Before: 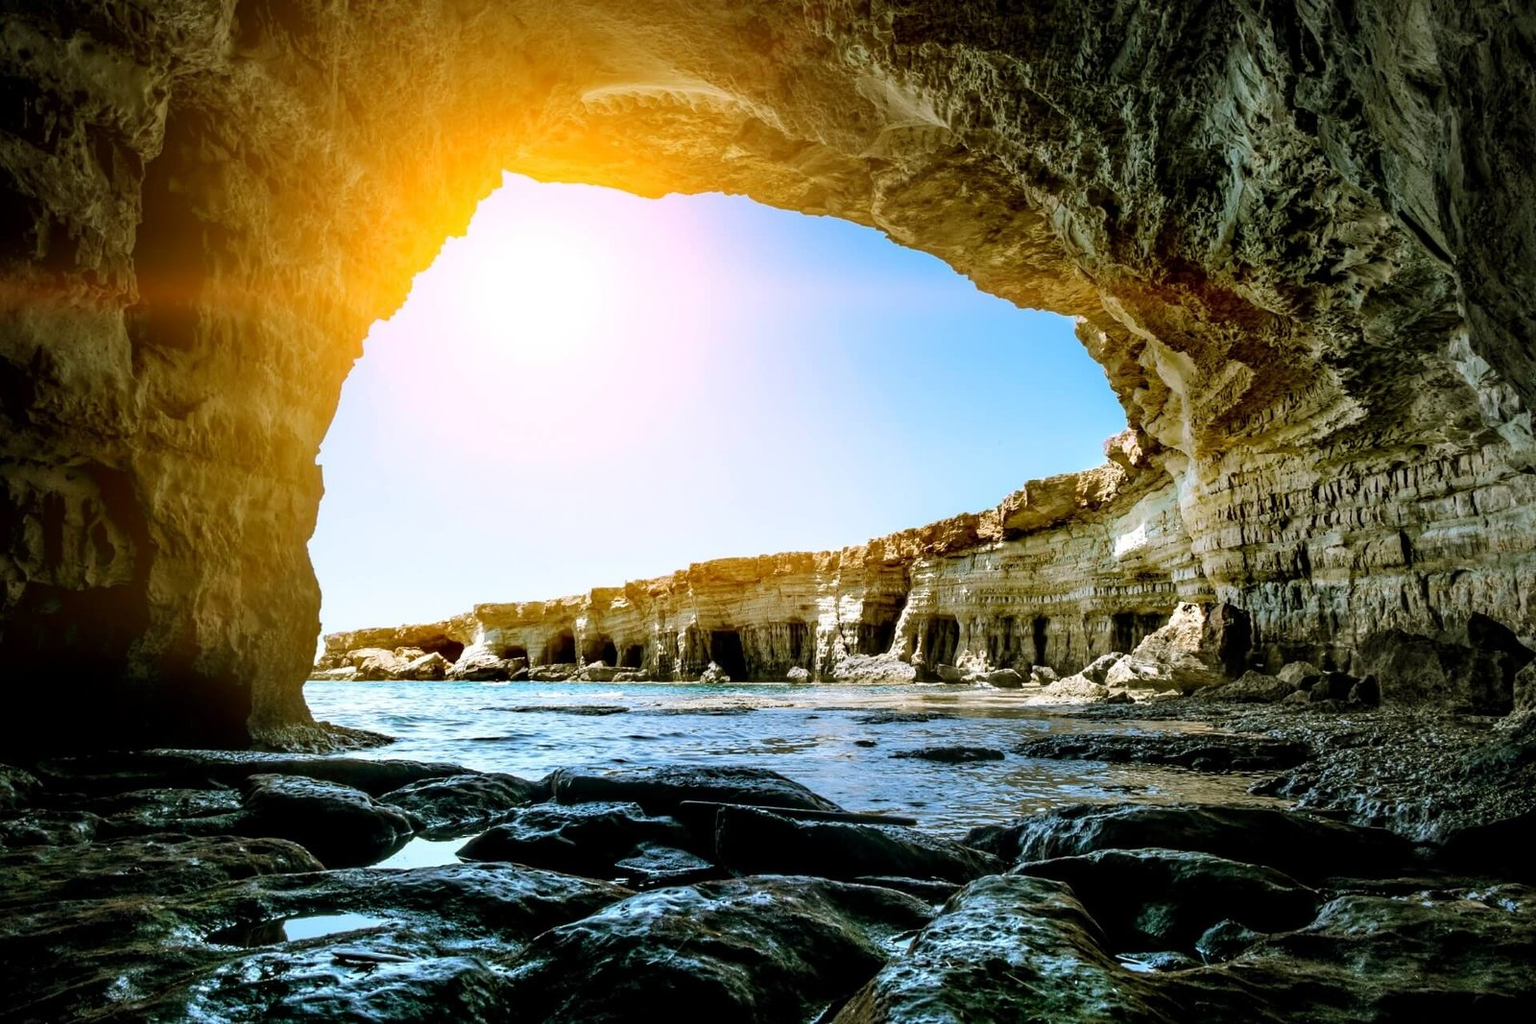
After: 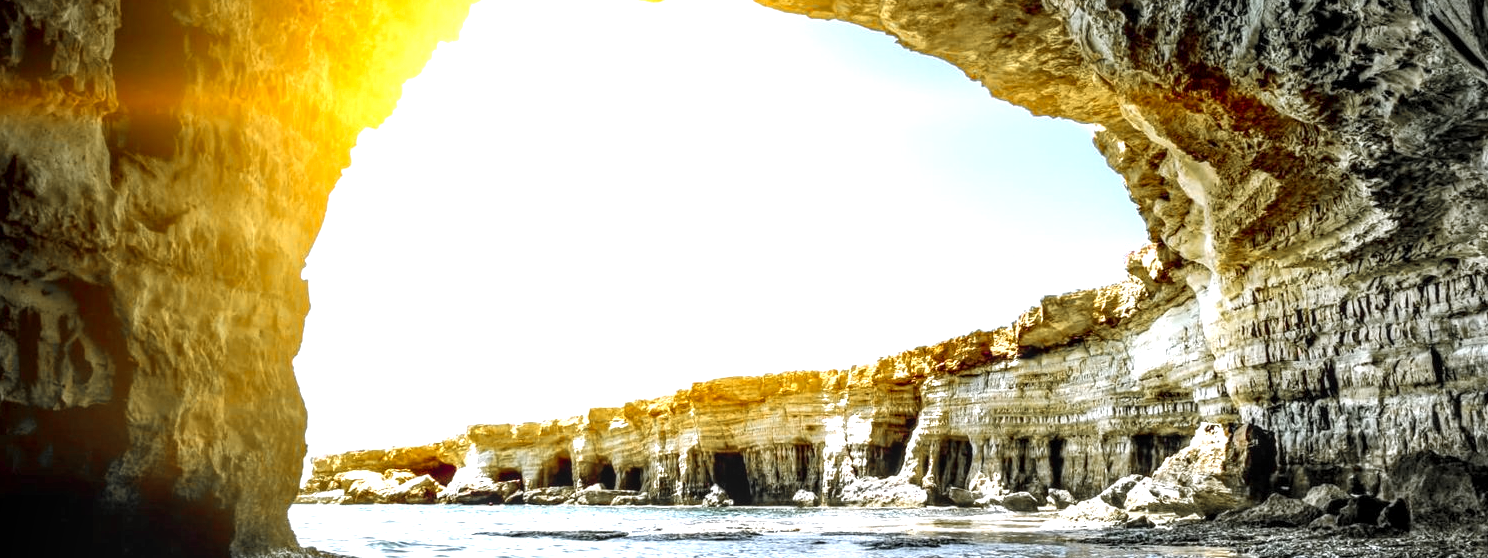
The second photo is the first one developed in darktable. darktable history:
exposure: exposure 0.999 EV, compensate highlight preservation false
white balance: red 0.98, blue 1.034
color balance rgb: linear chroma grading › global chroma 15%, perceptual saturation grading › global saturation 30%
crop: left 1.744%, top 19.225%, right 5.069%, bottom 28.357%
local contrast: on, module defaults
color zones: curves: ch1 [(0, 0.638) (0.193, 0.442) (0.286, 0.15) (0.429, 0.14) (0.571, 0.142) (0.714, 0.154) (0.857, 0.175) (1, 0.638)]
